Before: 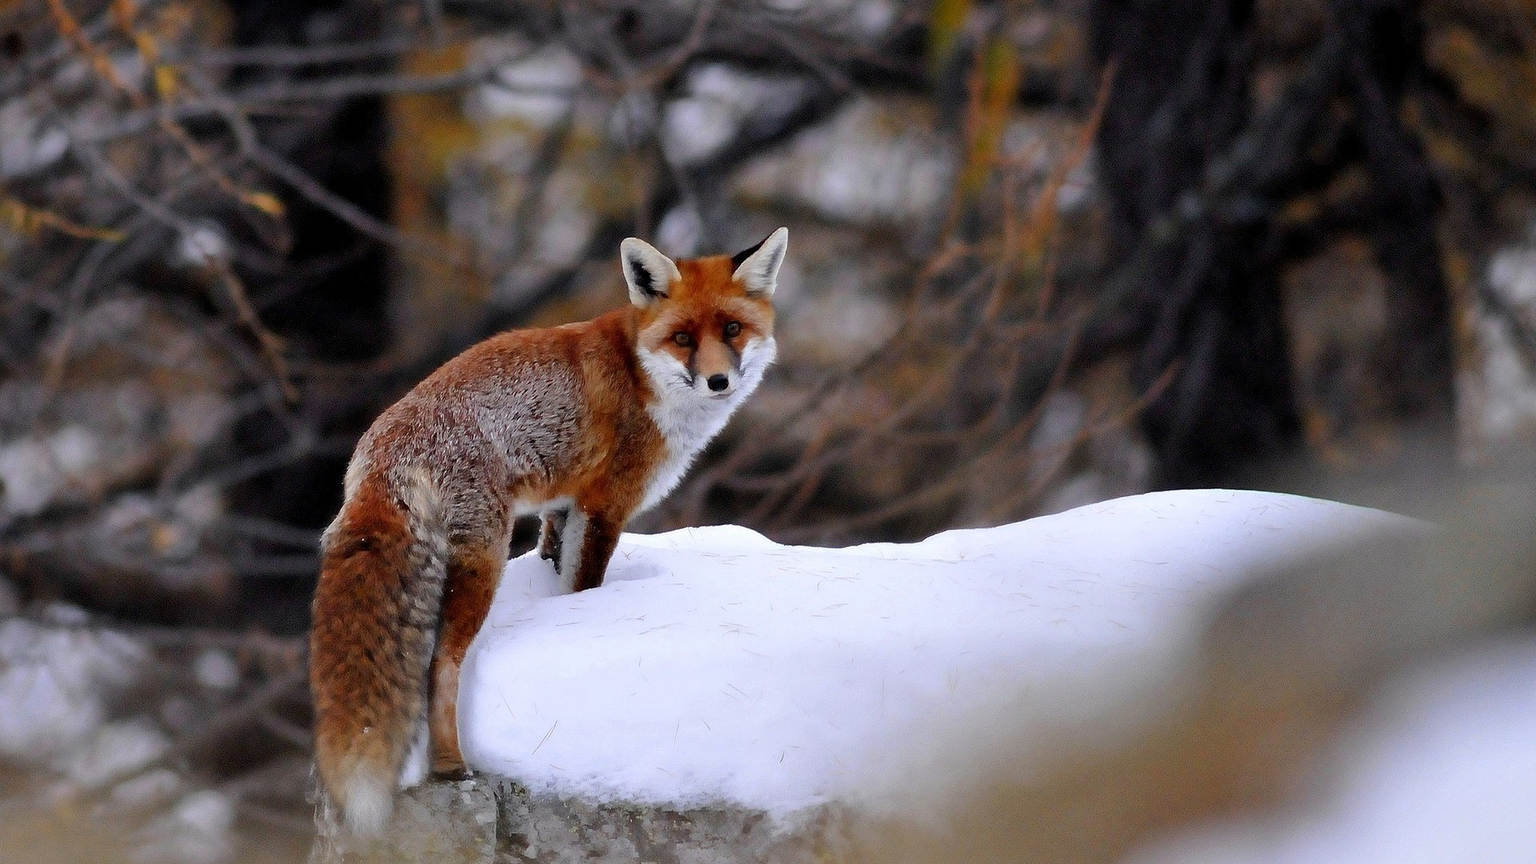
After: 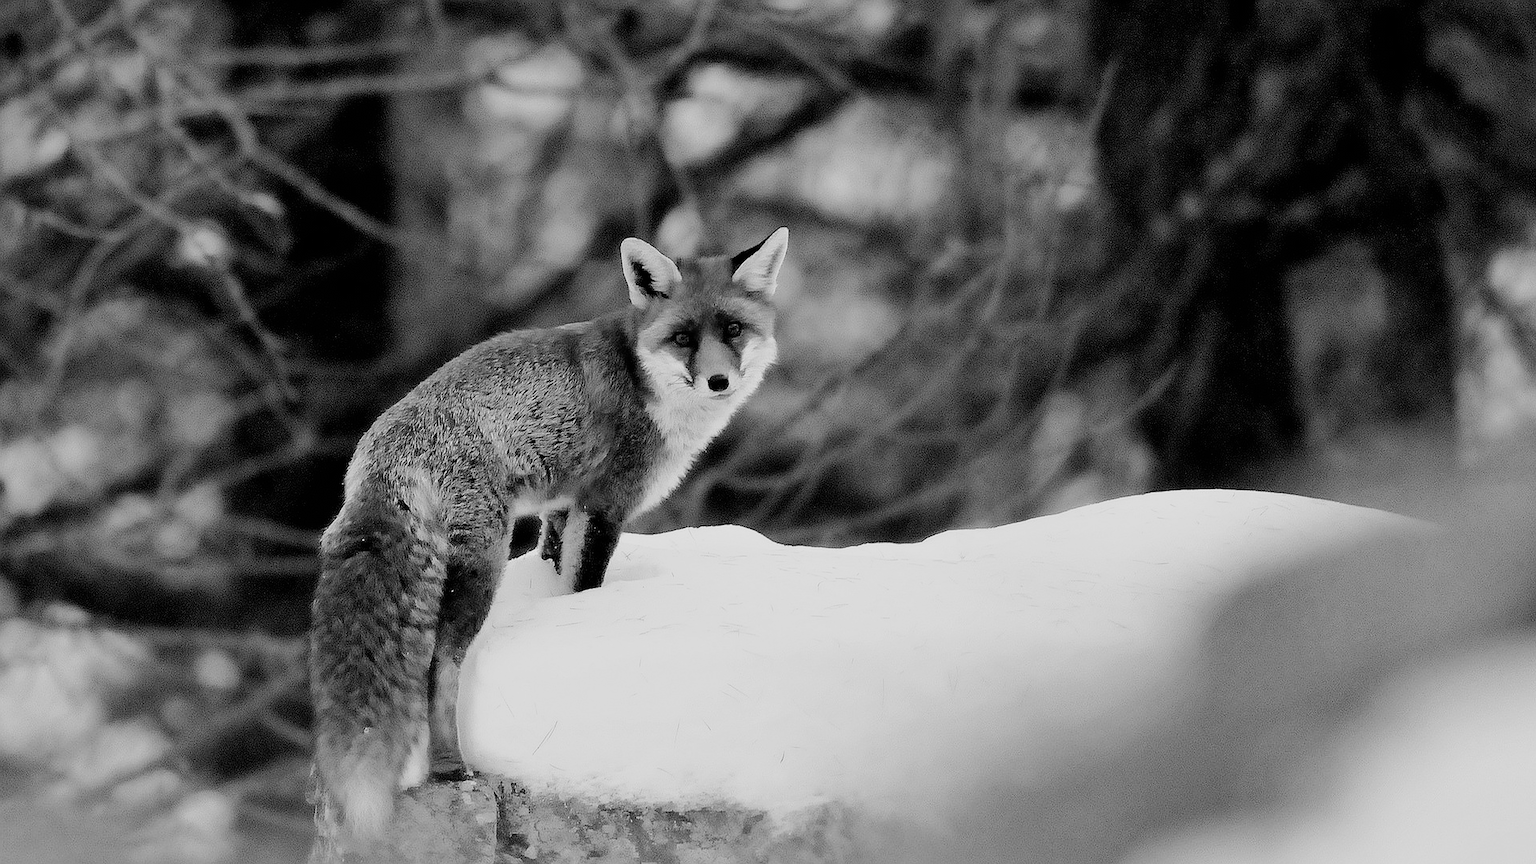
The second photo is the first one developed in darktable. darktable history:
color calibration: output gray [0.28, 0.41, 0.31, 0], gray › normalize channels true, illuminant custom, x 0.368, y 0.373, temperature 4342.48 K, gamut compression 0.008
sharpen: on, module defaults
exposure: black level correction 0, exposure 0.697 EV, compensate exposure bias true, compensate highlight preservation false
filmic rgb: black relative exposure -6.92 EV, white relative exposure 5.67 EV, hardness 2.85
